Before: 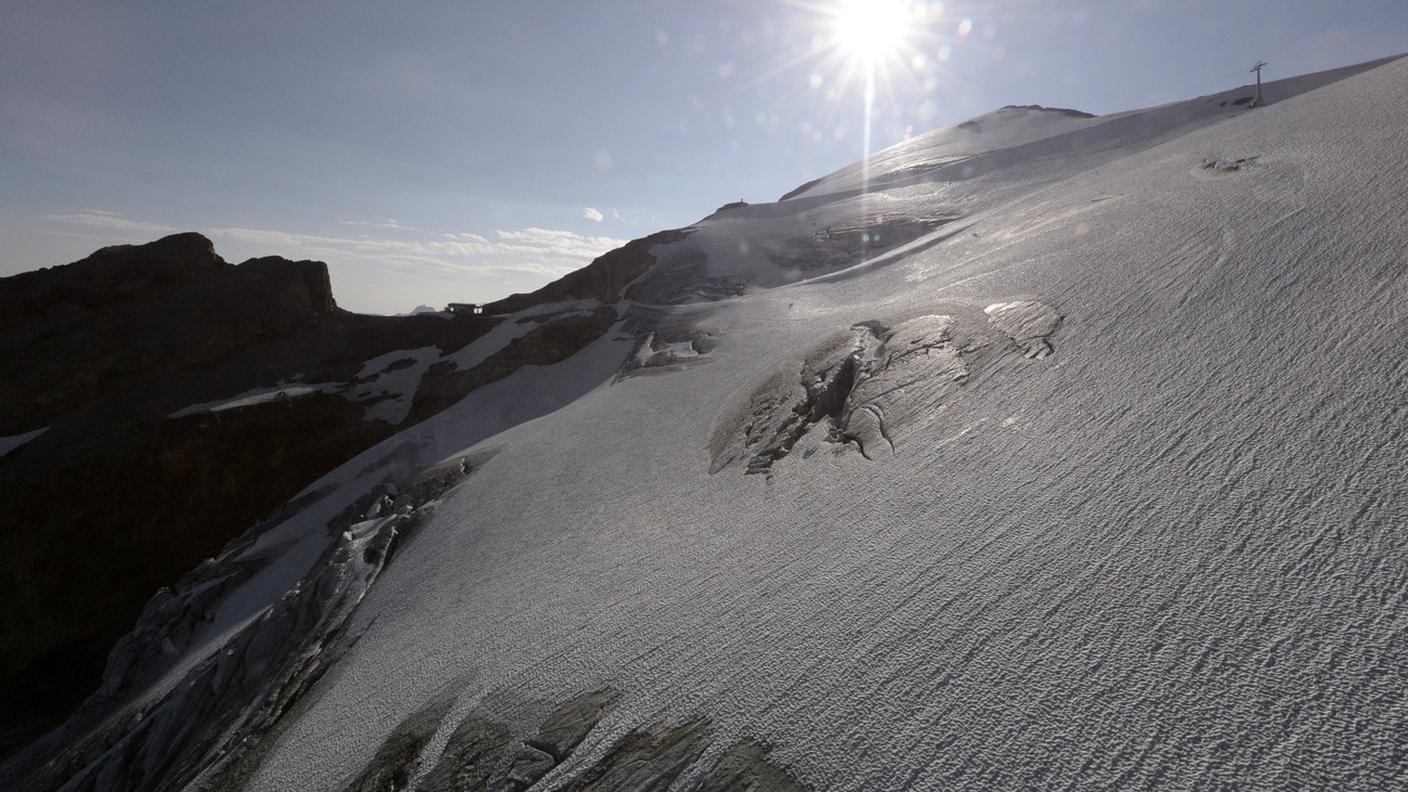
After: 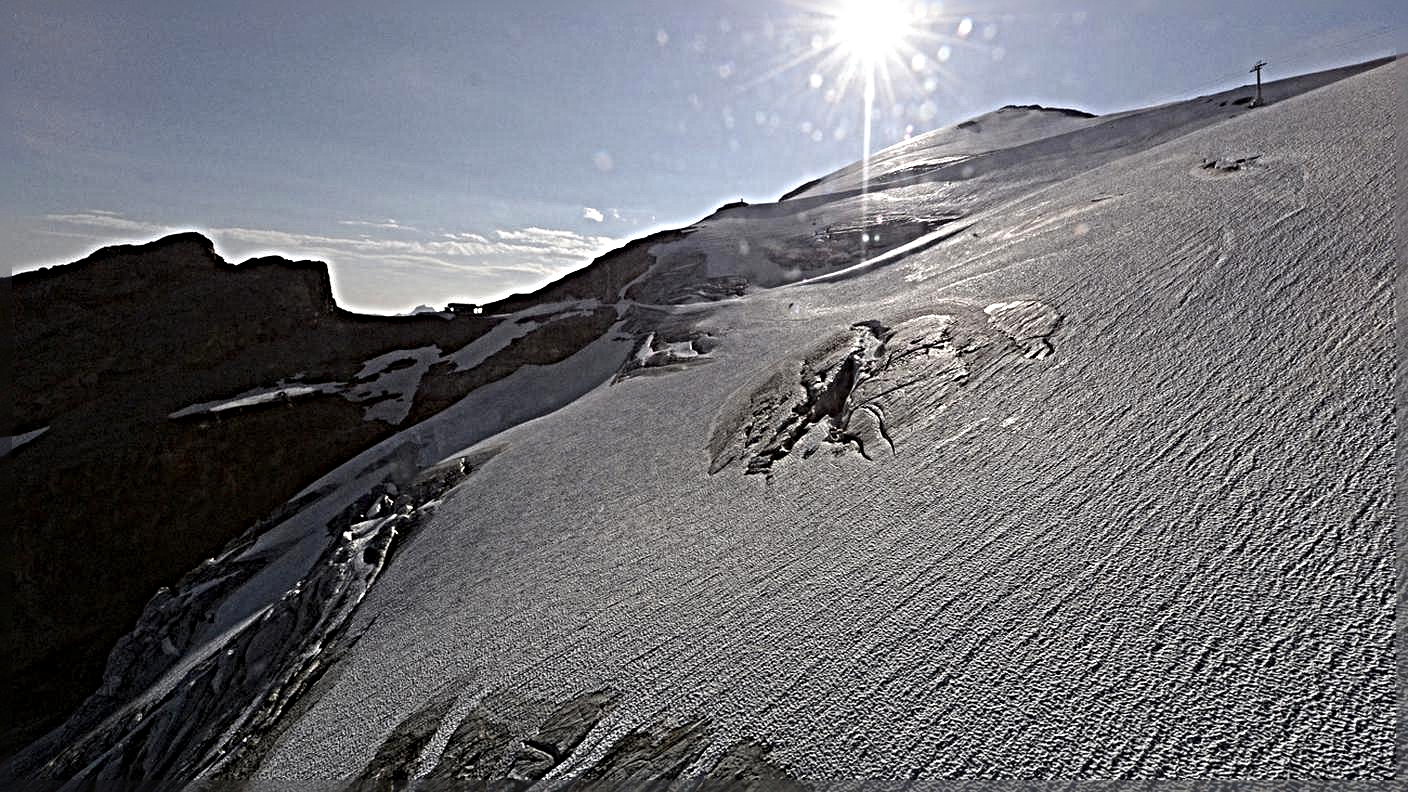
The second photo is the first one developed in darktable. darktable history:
color zones: curves: ch1 [(0.263, 0.53) (0.376, 0.287) (0.487, 0.512) (0.748, 0.547) (1, 0.513)]; ch2 [(0.262, 0.45) (0.751, 0.477)]
sharpen: radius 6.288, amount 1.794, threshold 0.028
